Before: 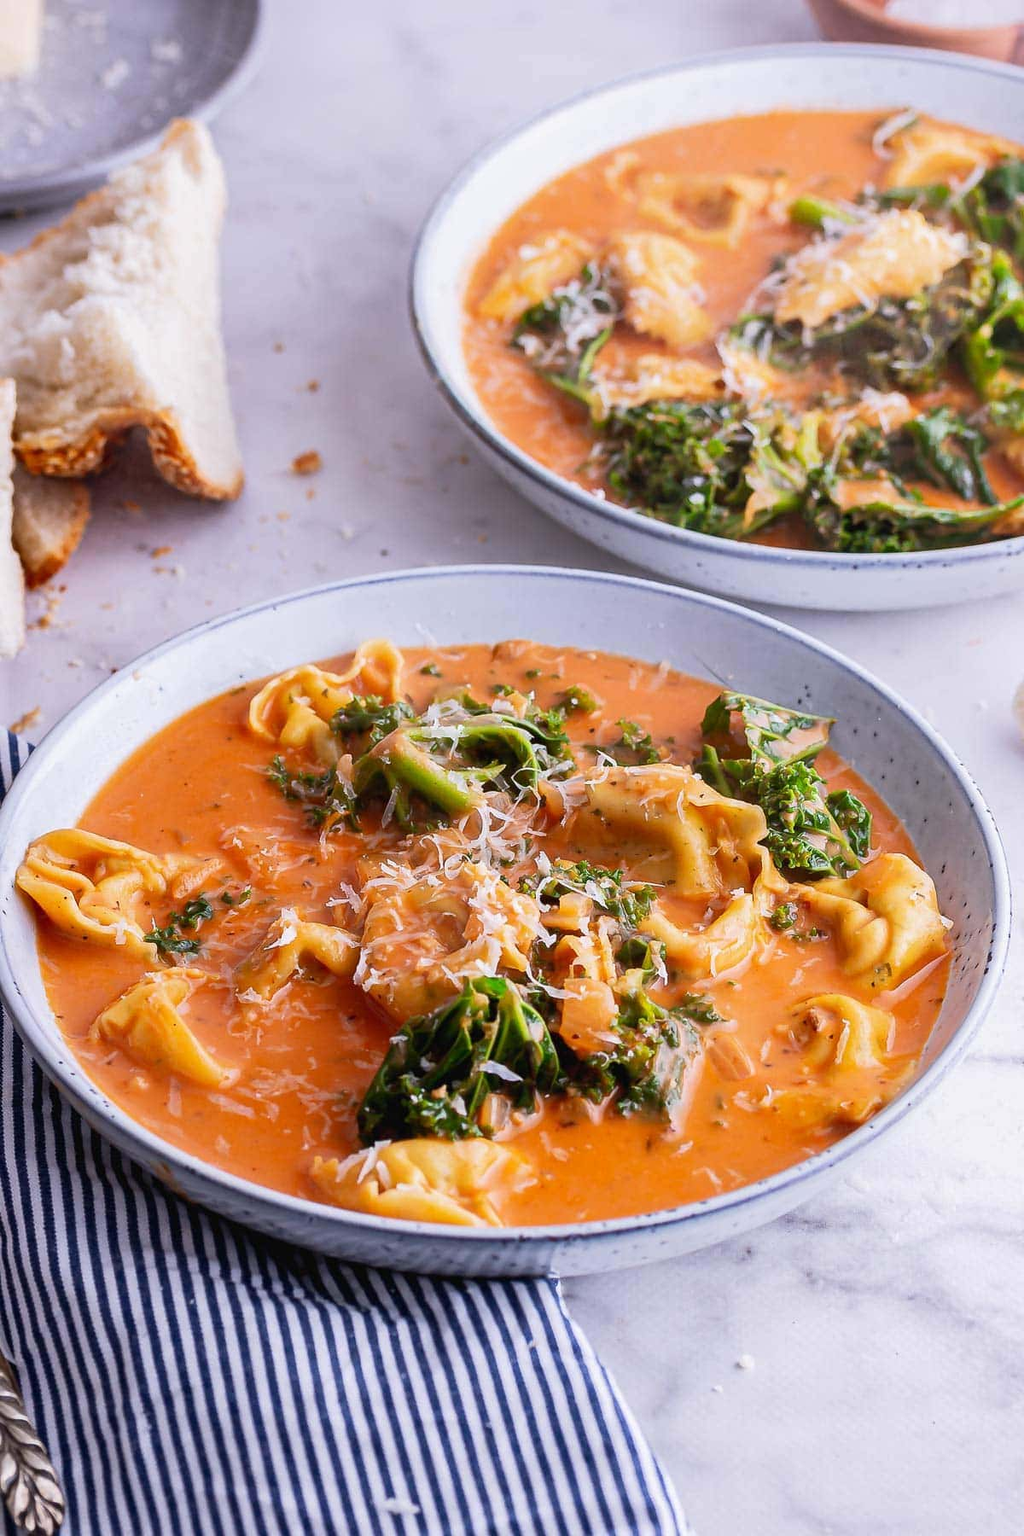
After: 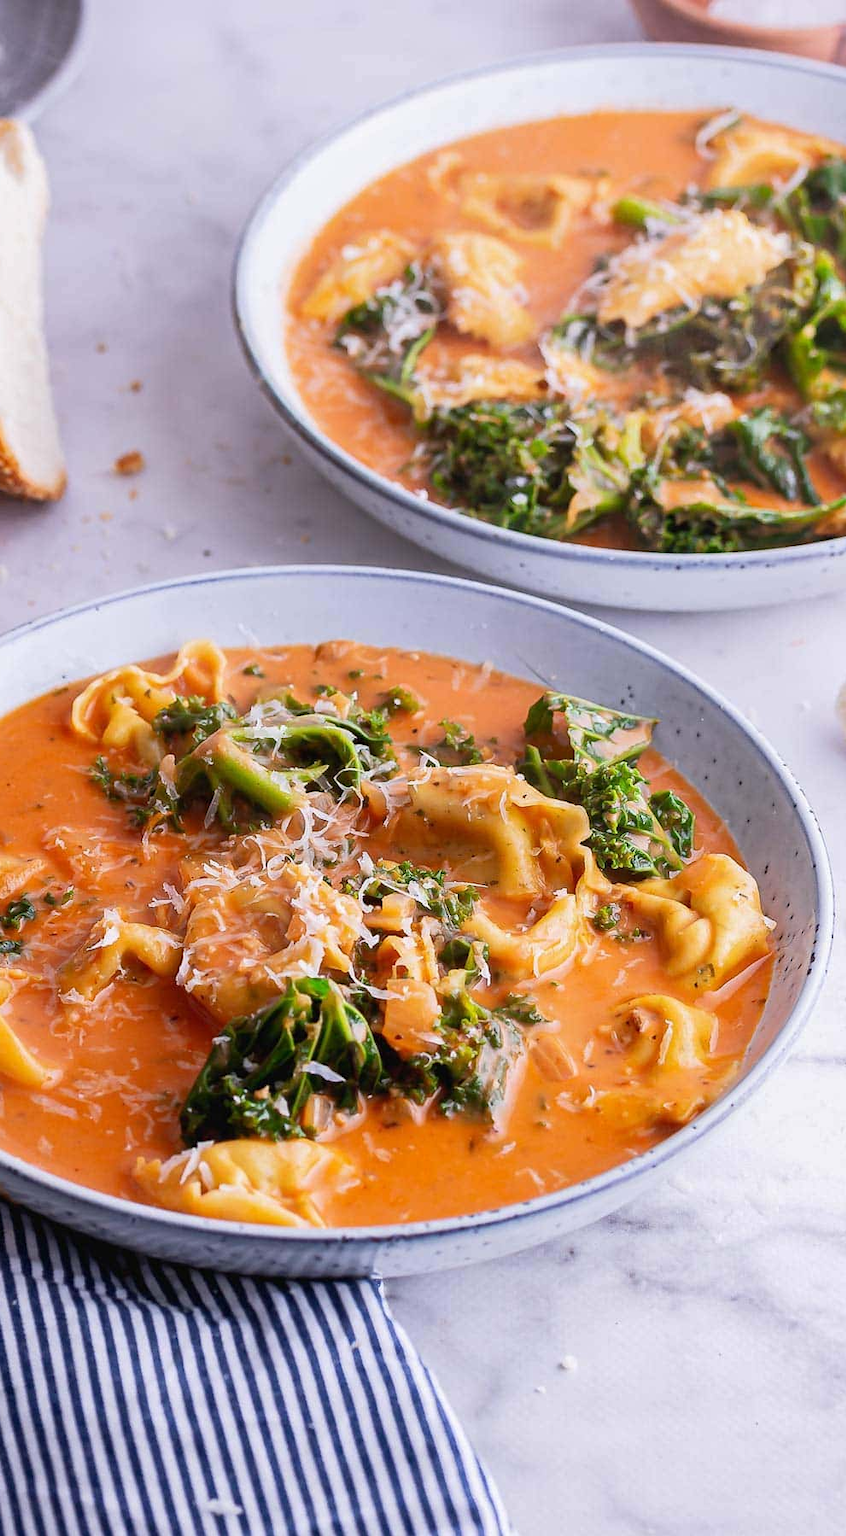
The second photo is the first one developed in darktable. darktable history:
crop: left 17.417%, bottom 0.048%
